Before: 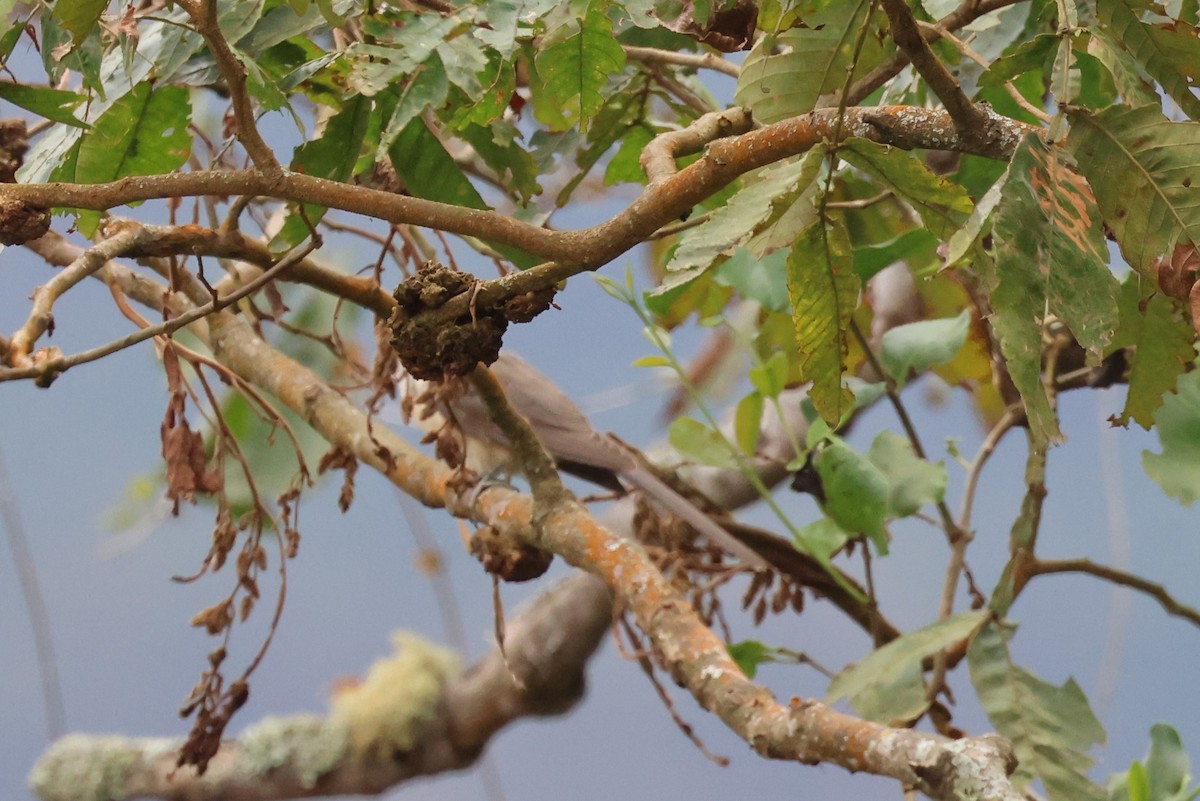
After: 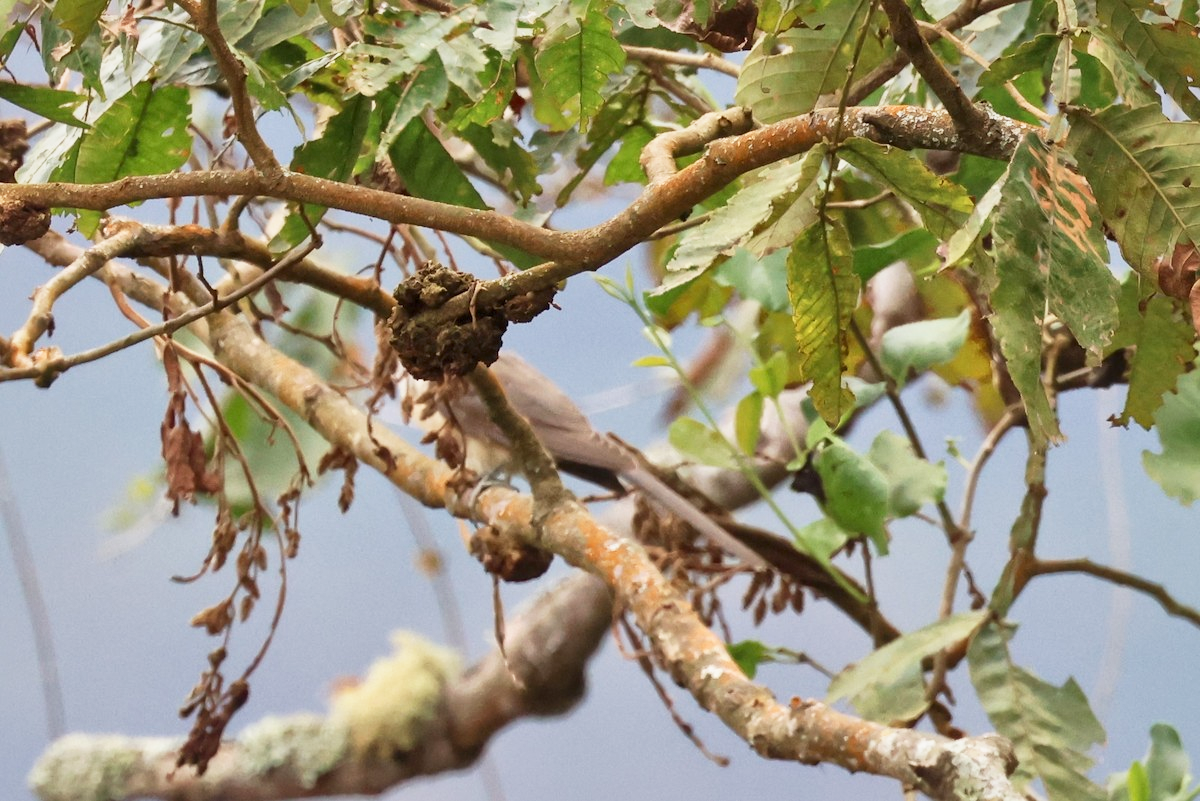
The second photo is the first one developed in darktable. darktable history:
local contrast: mode bilateral grid, contrast 20, coarseness 49, detail 150%, midtone range 0.2
base curve: curves: ch0 [(0, 0) (0.088, 0.125) (0.176, 0.251) (0.354, 0.501) (0.613, 0.749) (1, 0.877)], preserve colors none
